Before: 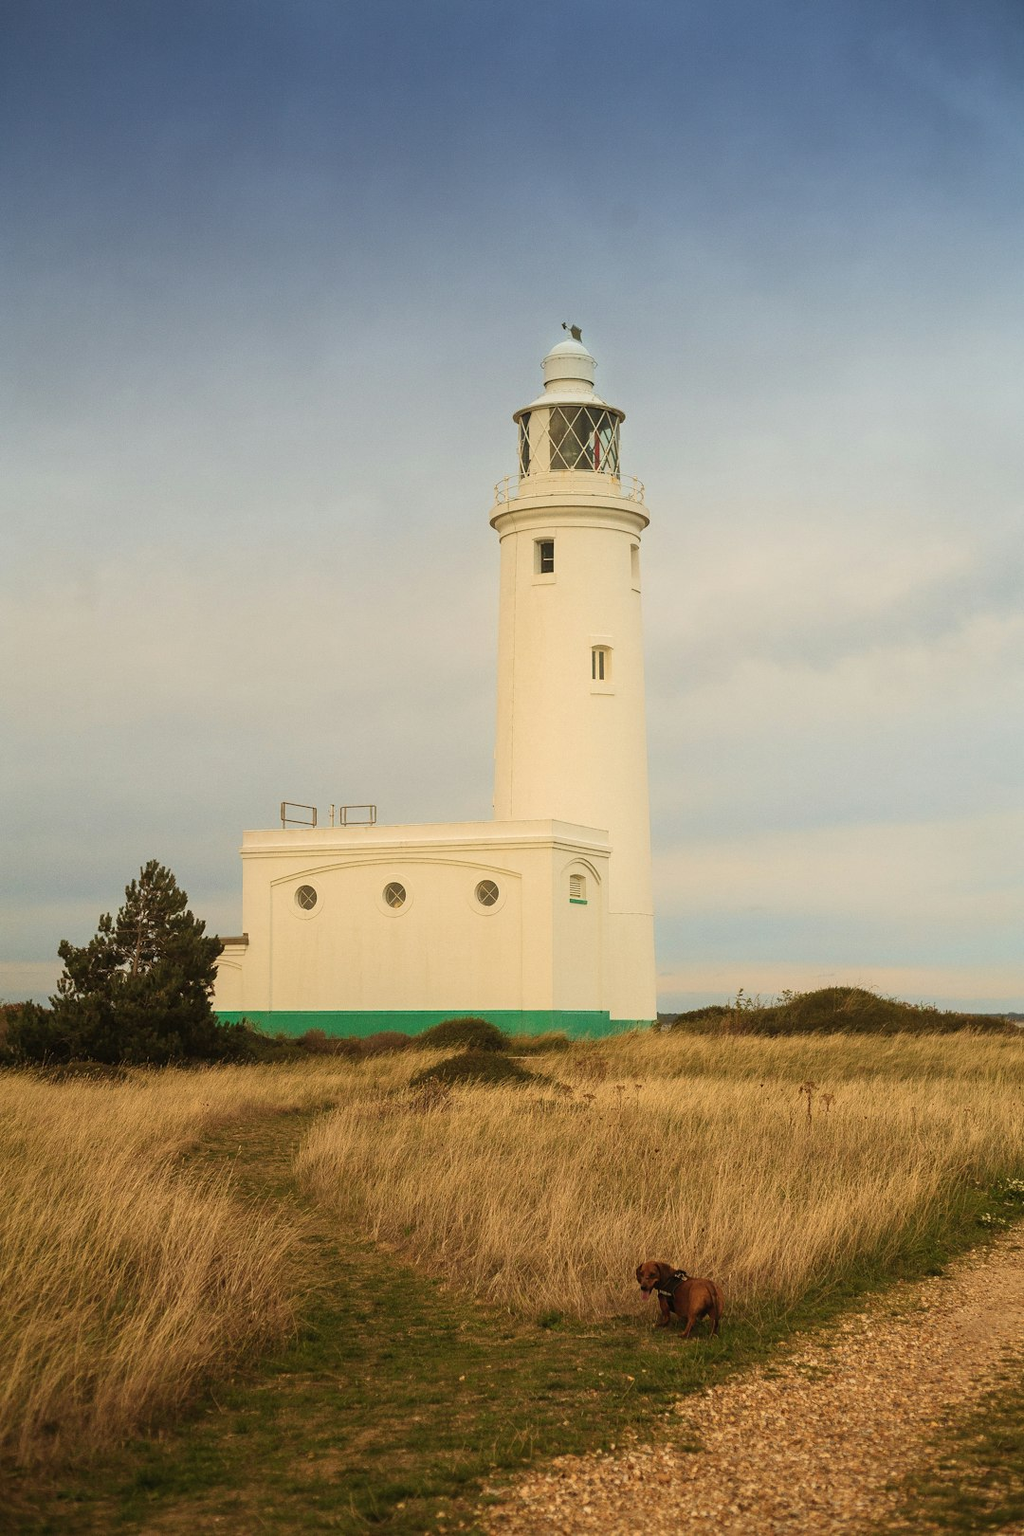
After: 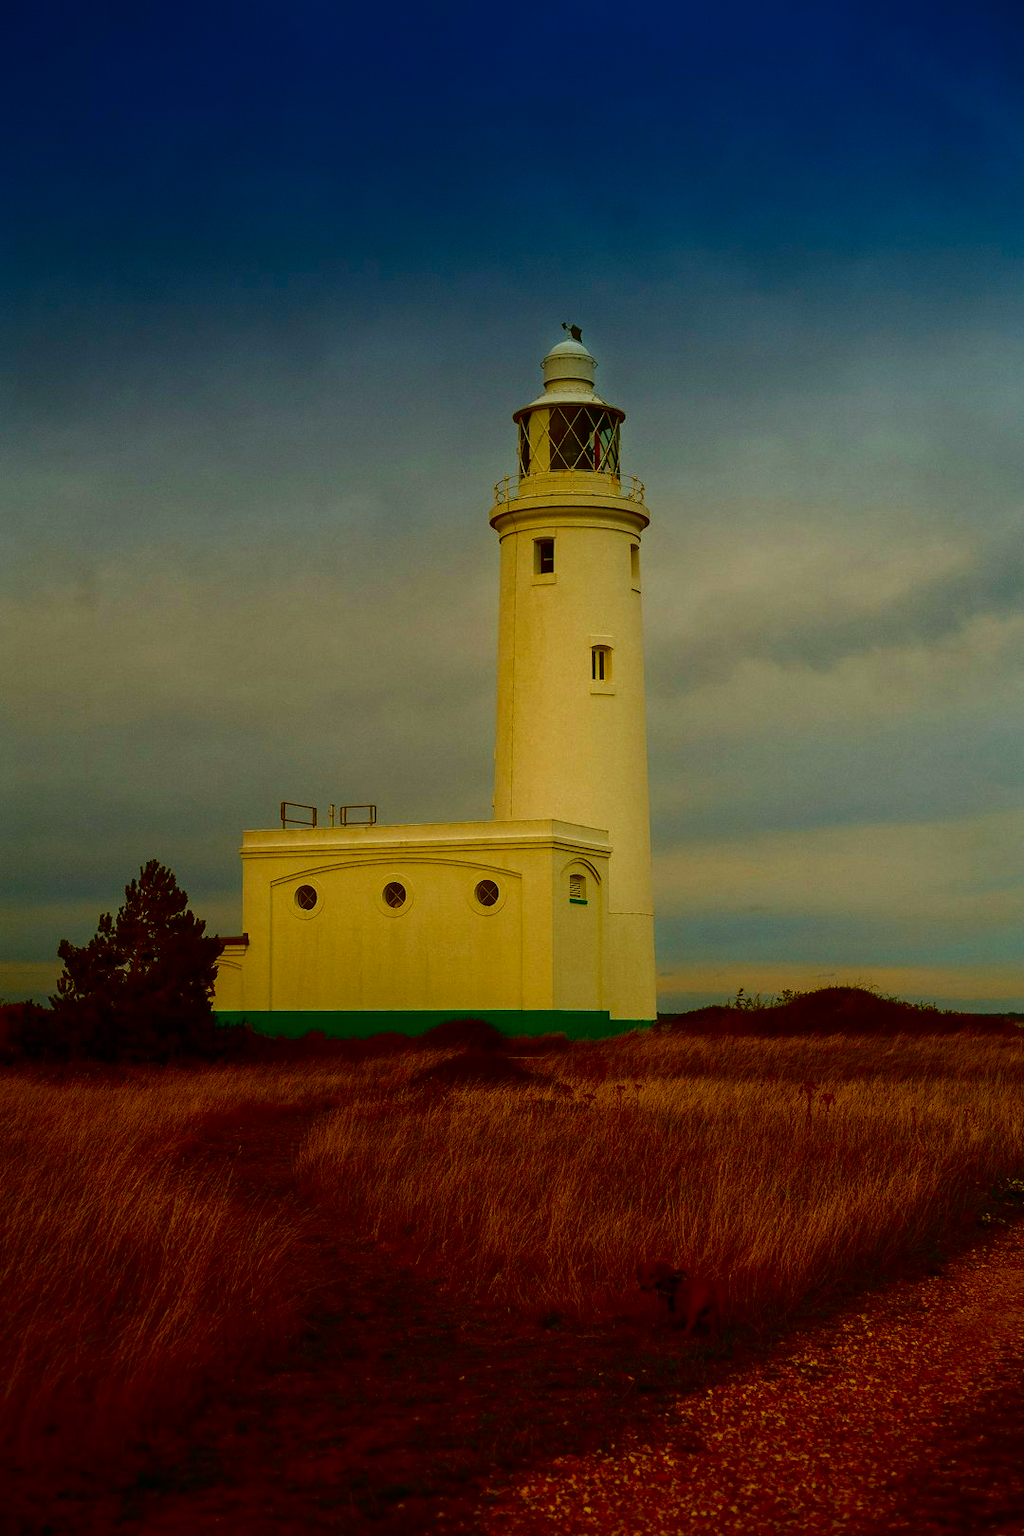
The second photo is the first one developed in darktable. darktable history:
contrast brightness saturation: brightness -0.994, saturation 0.998
color correction: highlights a* -6.95, highlights b* 0.642
